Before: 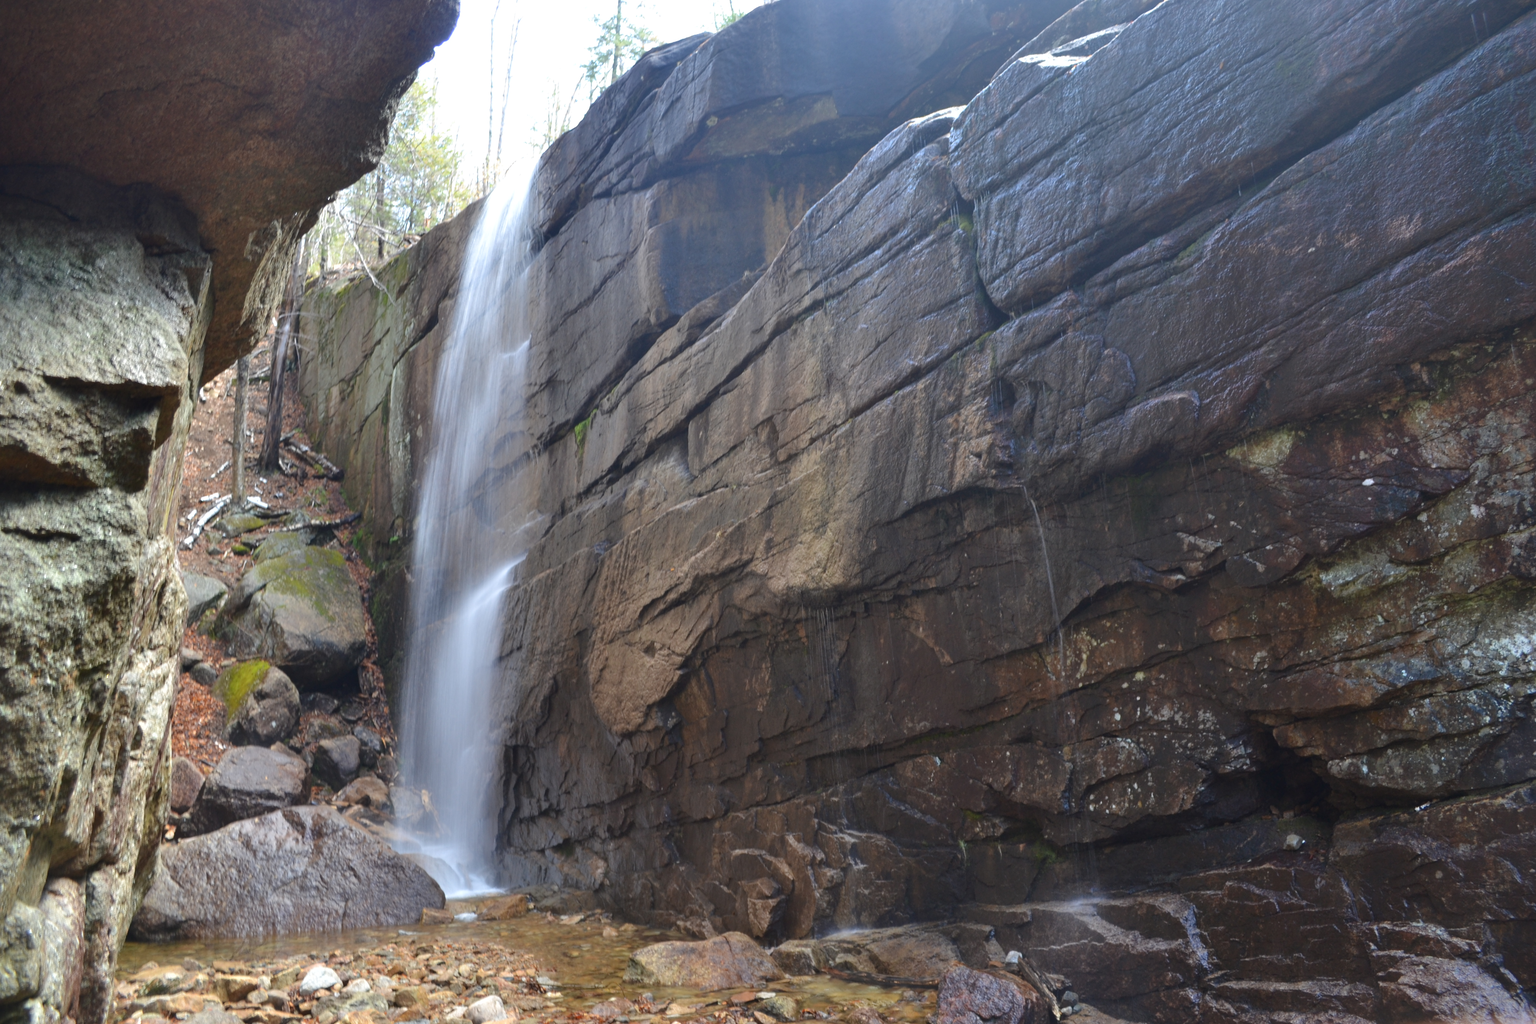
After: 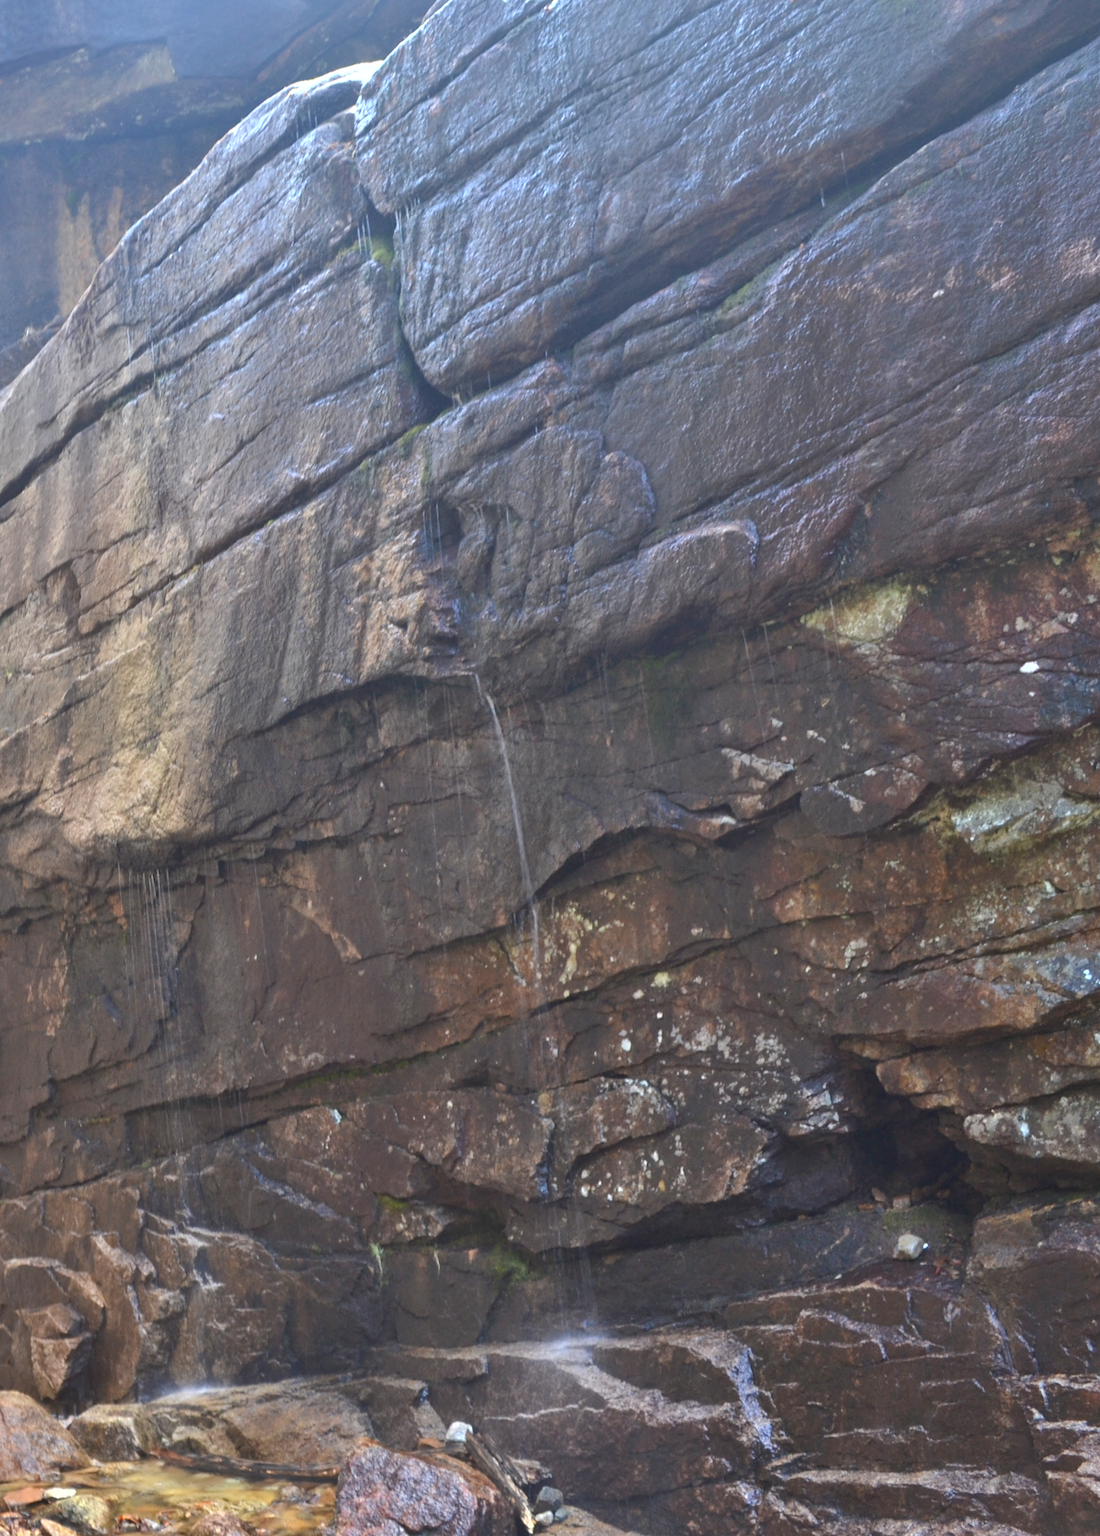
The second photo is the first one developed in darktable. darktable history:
shadows and highlights: soften with gaussian
crop: left 47.454%, top 6.631%, right 7.97%
exposure: black level correction 0, exposure 0.876 EV, compensate exposure bias true, compensate highlight preservation false
